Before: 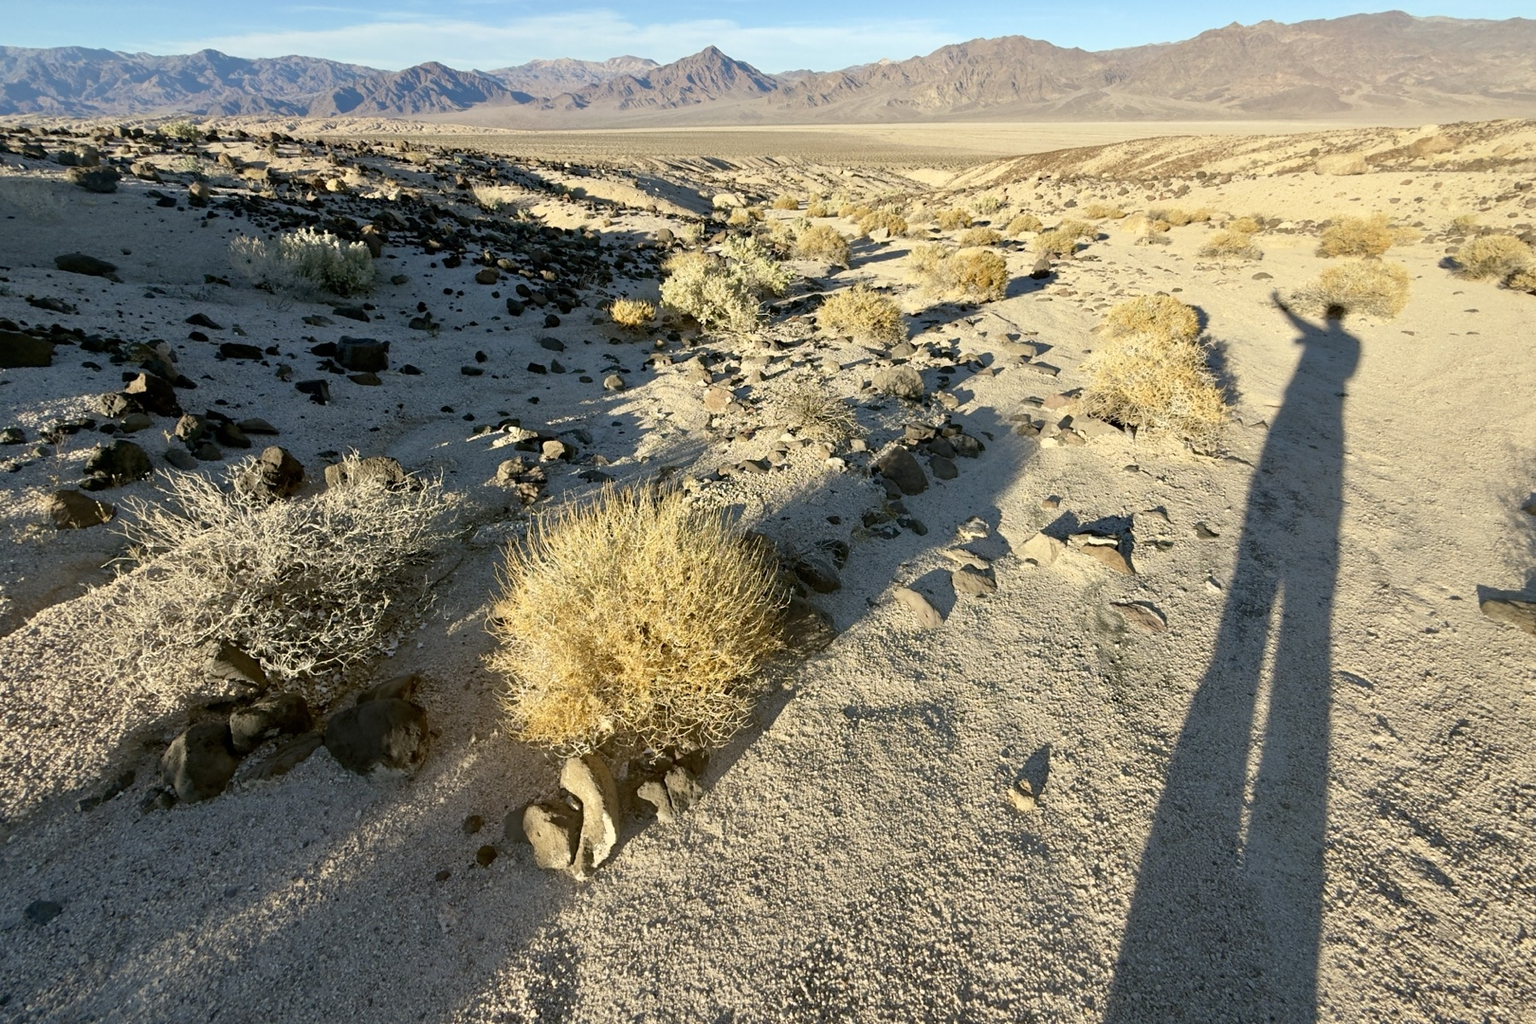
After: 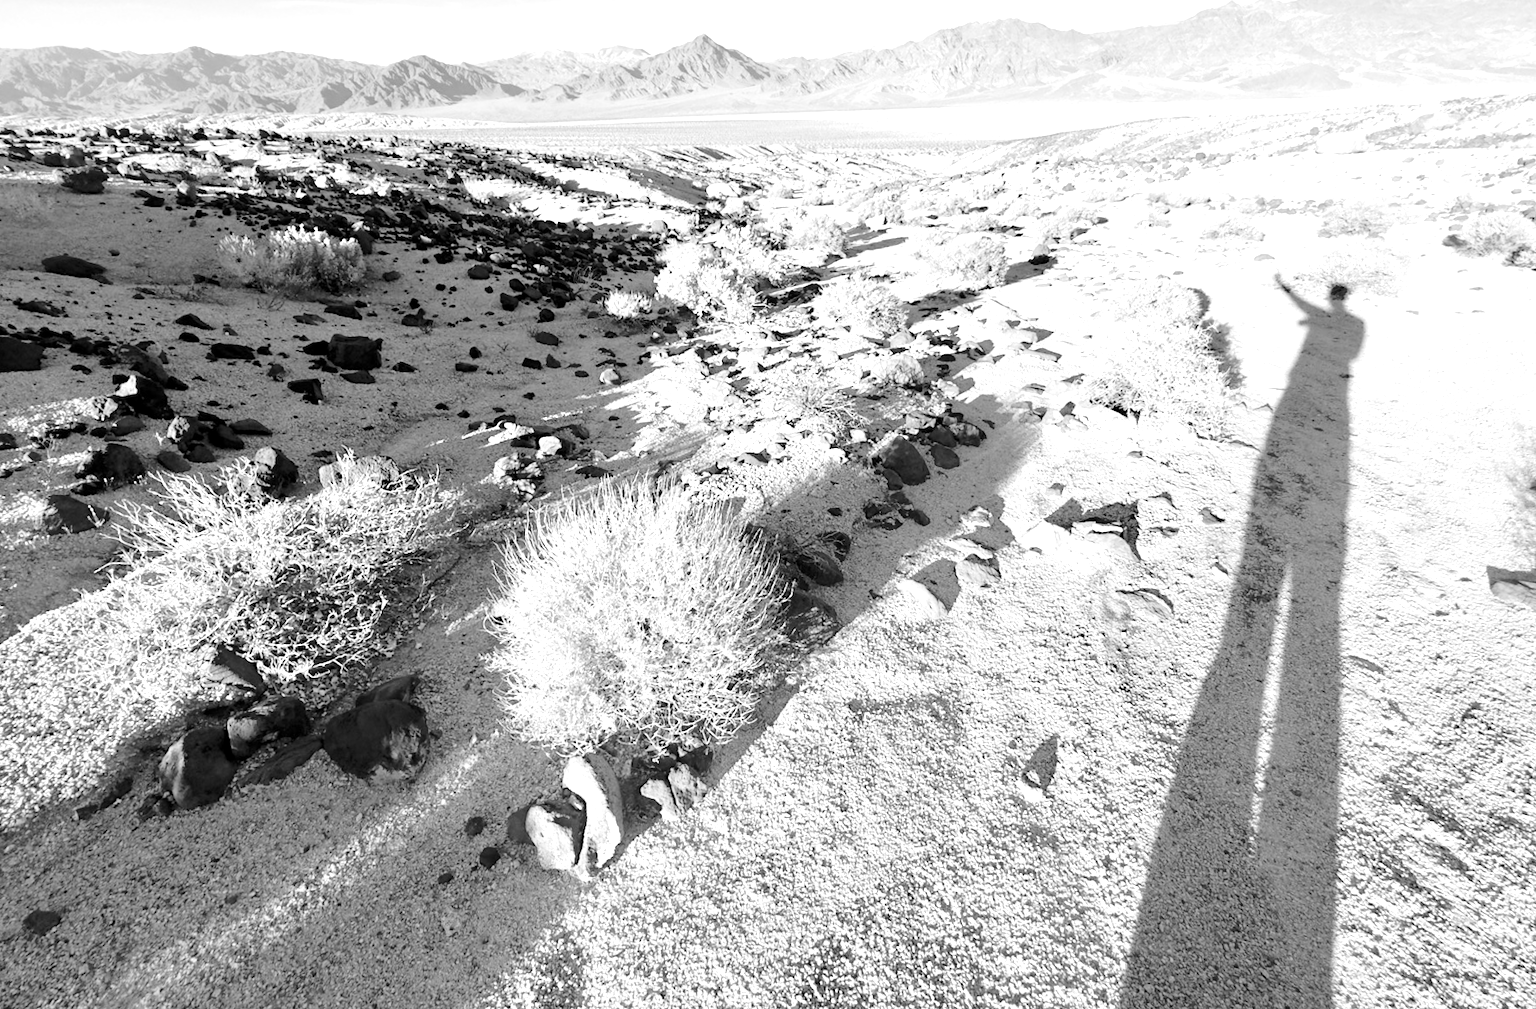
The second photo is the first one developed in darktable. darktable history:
monochrome: a -6.99, b 35.61, size 1.4
exposure: black level correction 0, exposure 1.2 EV, compensate exposure bias true, compensate highlight preservation false
rotate and perspective: rotation -1°, crop left 0.011, crop right 0.989, crop top 0.025, crop bottom 0.975
tone curve: curves: ch0 [(0.017, 0) (0.107, 0.071) (0.295, 0.264) (0.447, 0.507) (0.54, 0.618) (0.733, 0.791) (0.879, 0.898) (1, 0.97)]; ch1 [(0, 0) (0.393, 0.415) (0.447, 0.448) (0.485, 0.497) (0.523, 0.515) (0.544, 0.55) (0.59, 0.609) (0.686, 0.686) (1, 1)]; ch2 [(0, 0) (0.369, 0.388) (0.449, 0.431) (0.499, 0.5) (0.521, 0.505) (0.53, 0.538) (0.579, 0.601) (0.669, 0.733) (1, 1)], color space Lab, independent channels, preserve colors none
